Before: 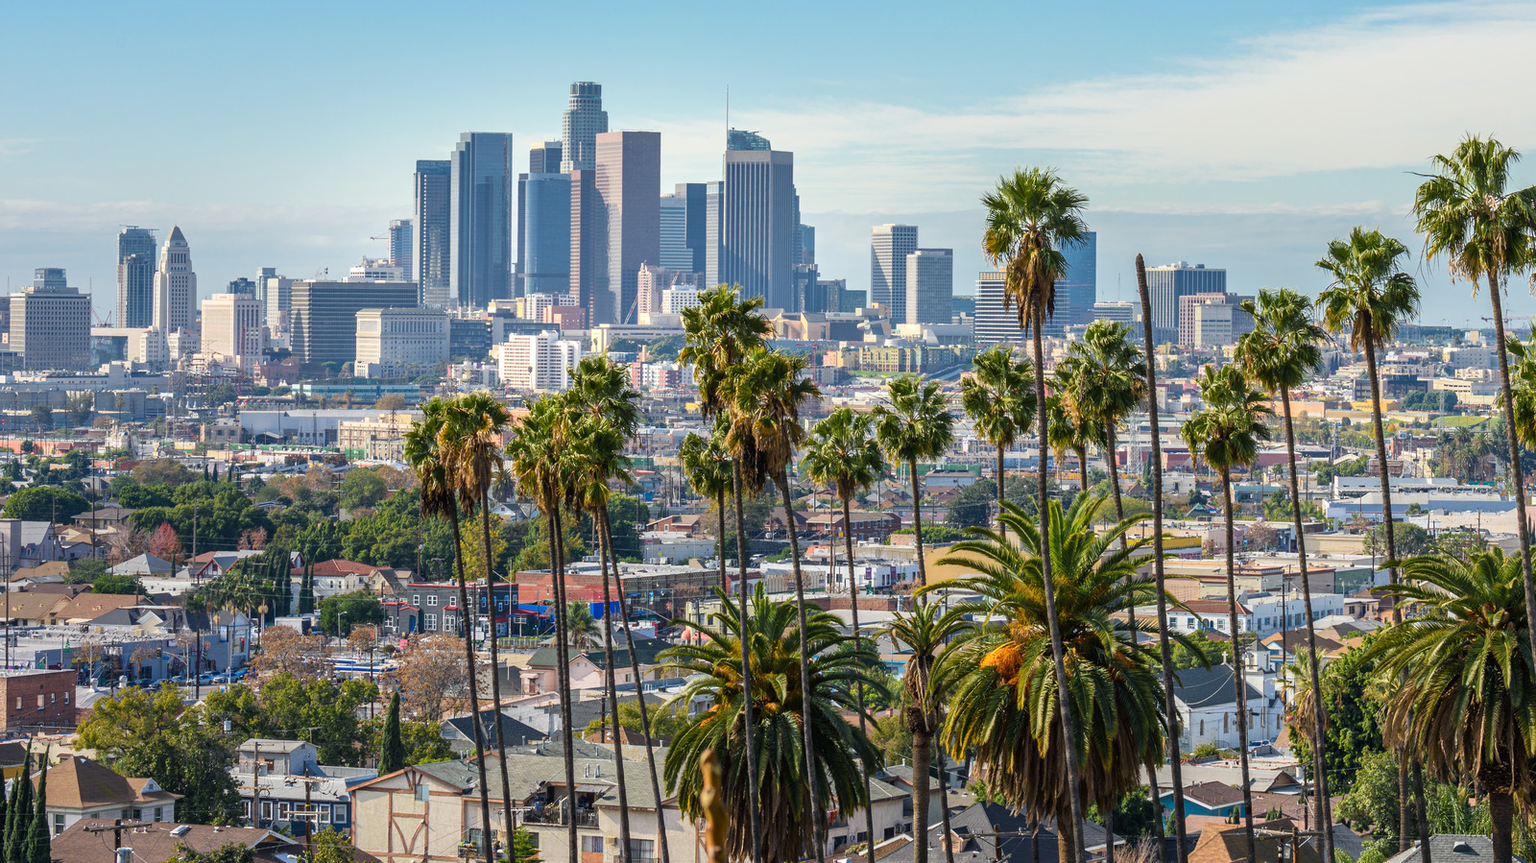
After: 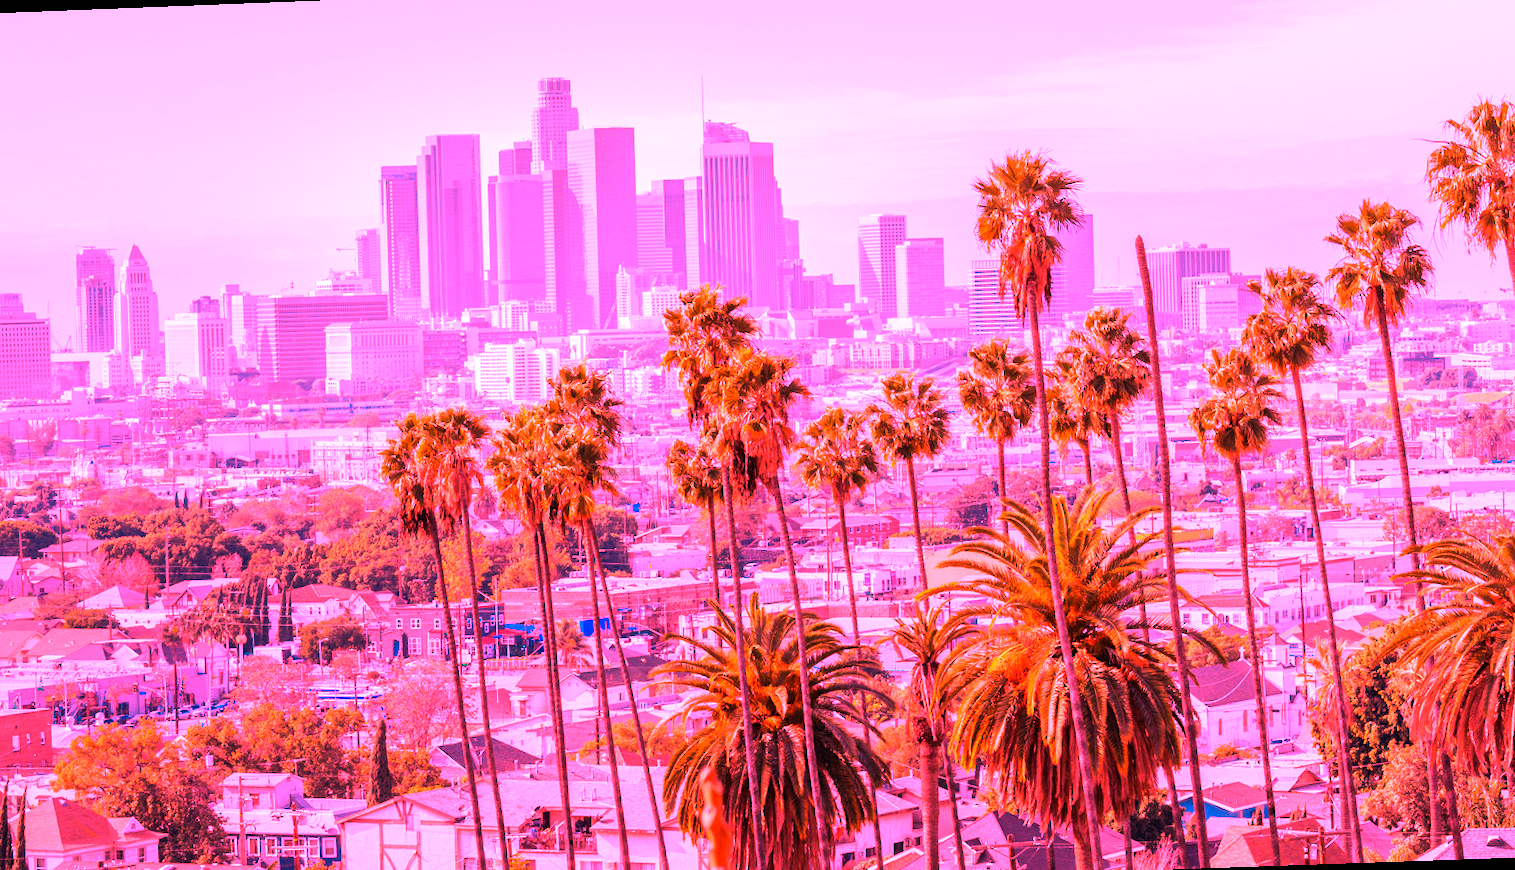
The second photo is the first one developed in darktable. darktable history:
exposure: black level correction 0.001, compensate highlight preservation false
white balance: red 4.26, blue 1.802
rotate and perspective: rotation -2.12°, lens shift (vertical) 0.009, lens shift (horizontal) -0.008, automatic cropping original format, crop left 0.036, crop right 0.964, crop top 0.05, crop bottom 0.959
